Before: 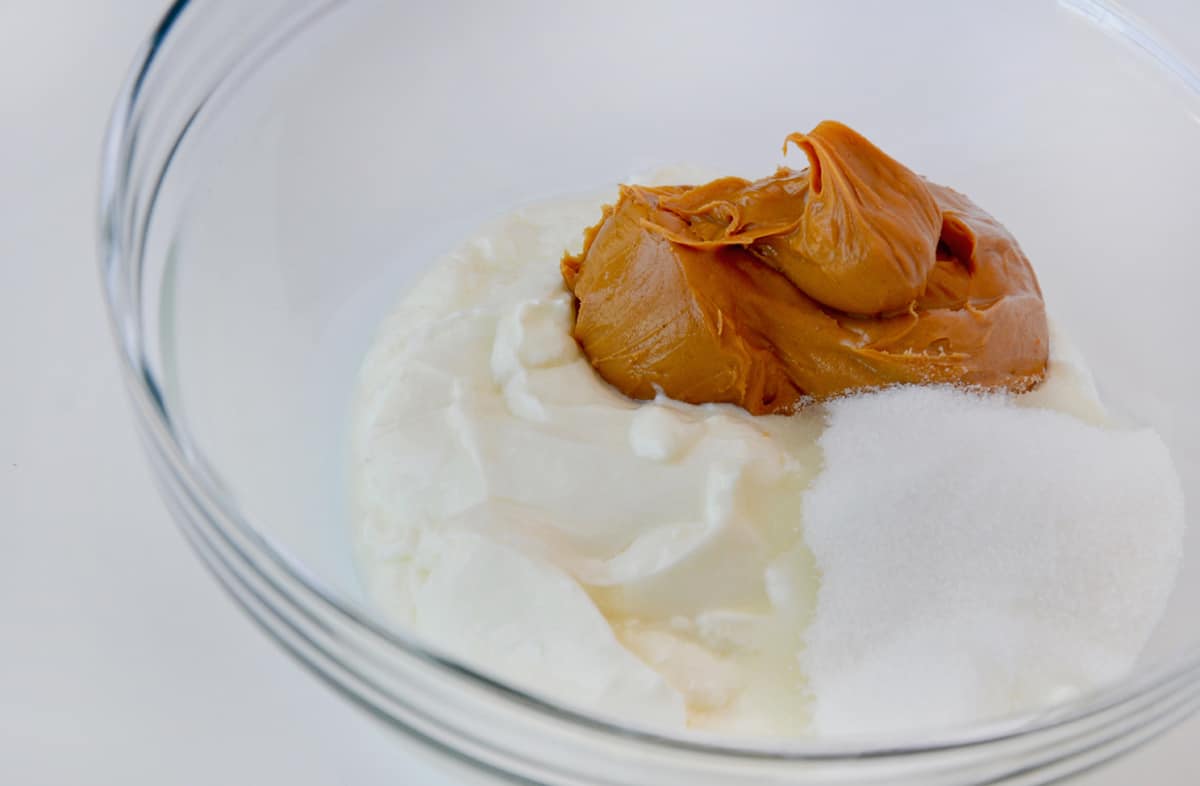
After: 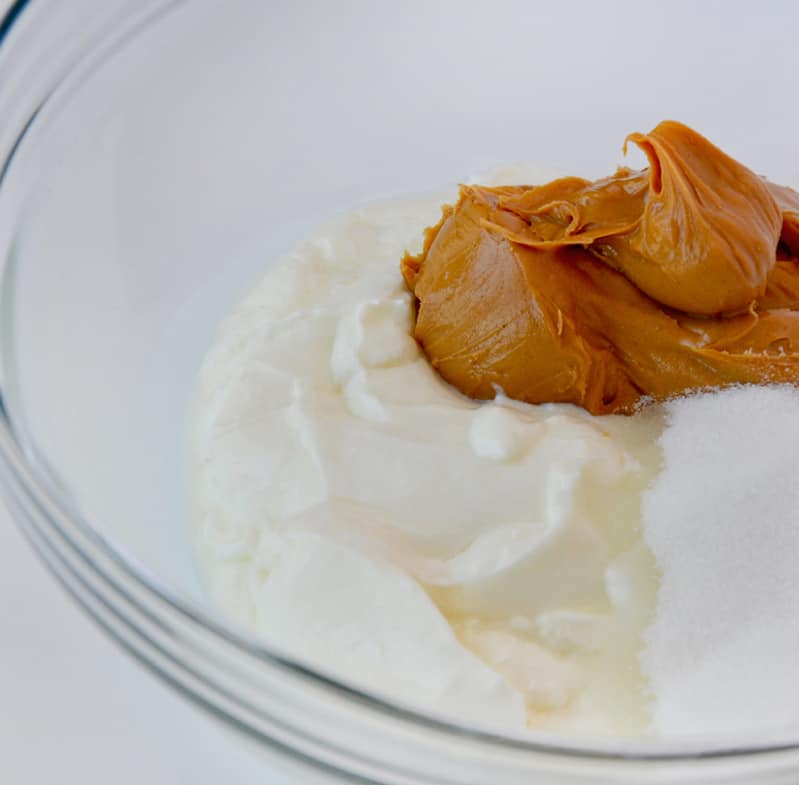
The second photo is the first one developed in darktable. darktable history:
crop and rotate: left 13.369%, right 20.003%
color calibration: gray › normalize channels true, illuminant same as pipeline (D50), adaptation XYZ, x 0.345, y 0.358, temperature 5012.93 K, gamut compression 0.01
